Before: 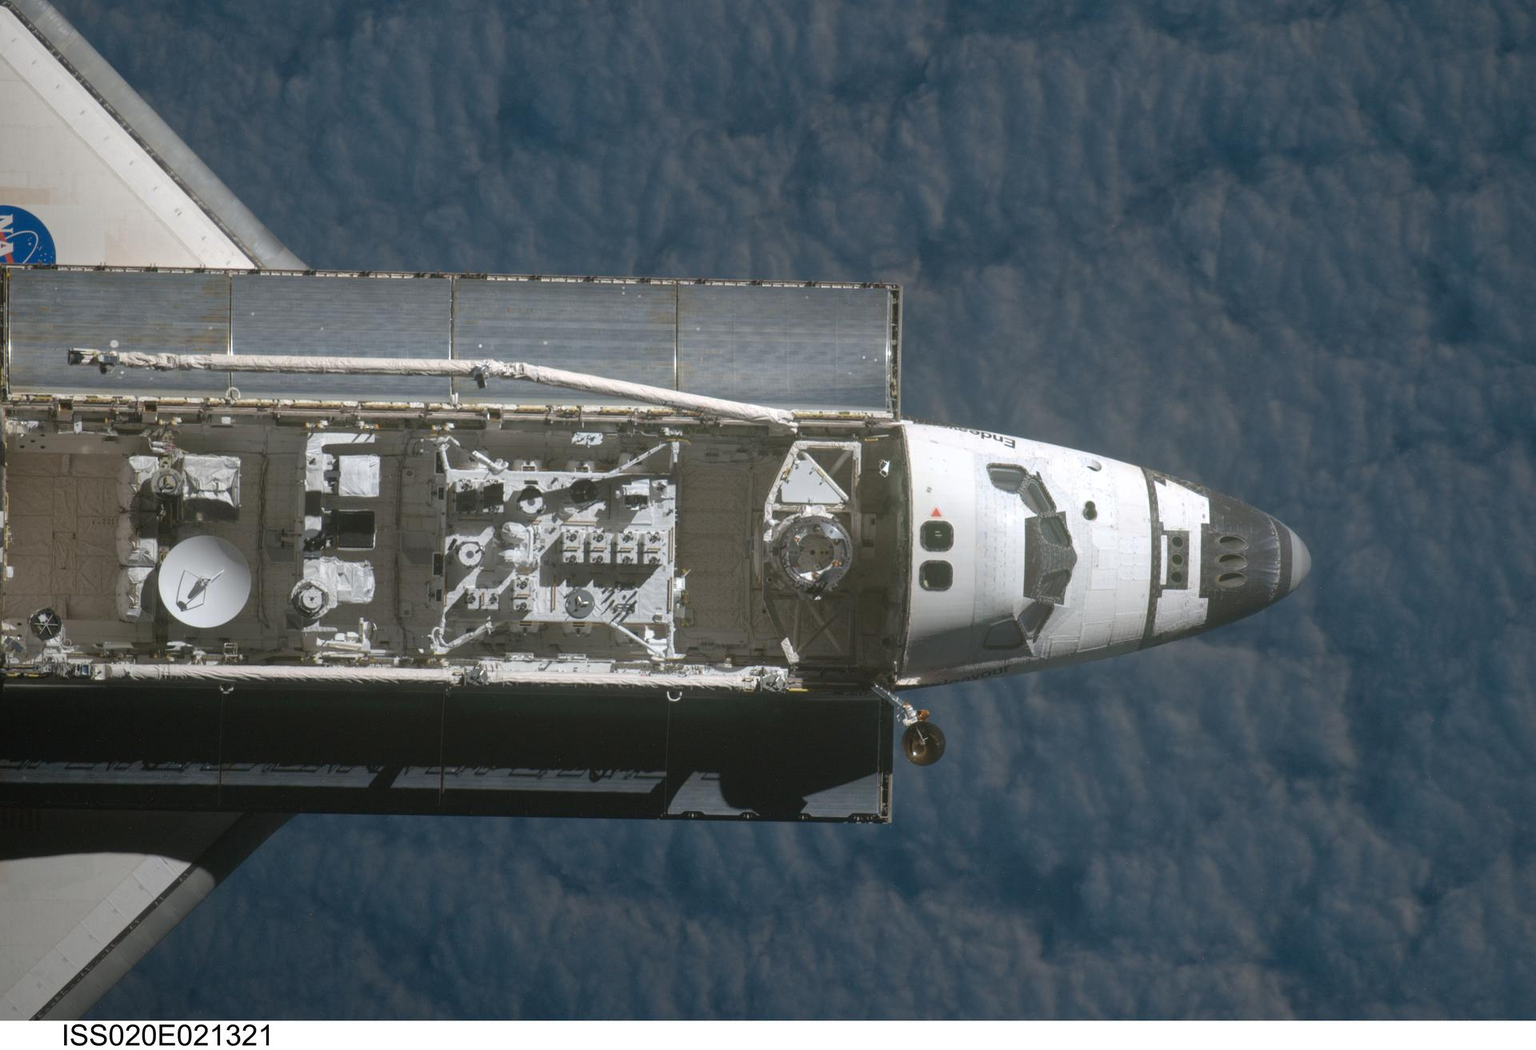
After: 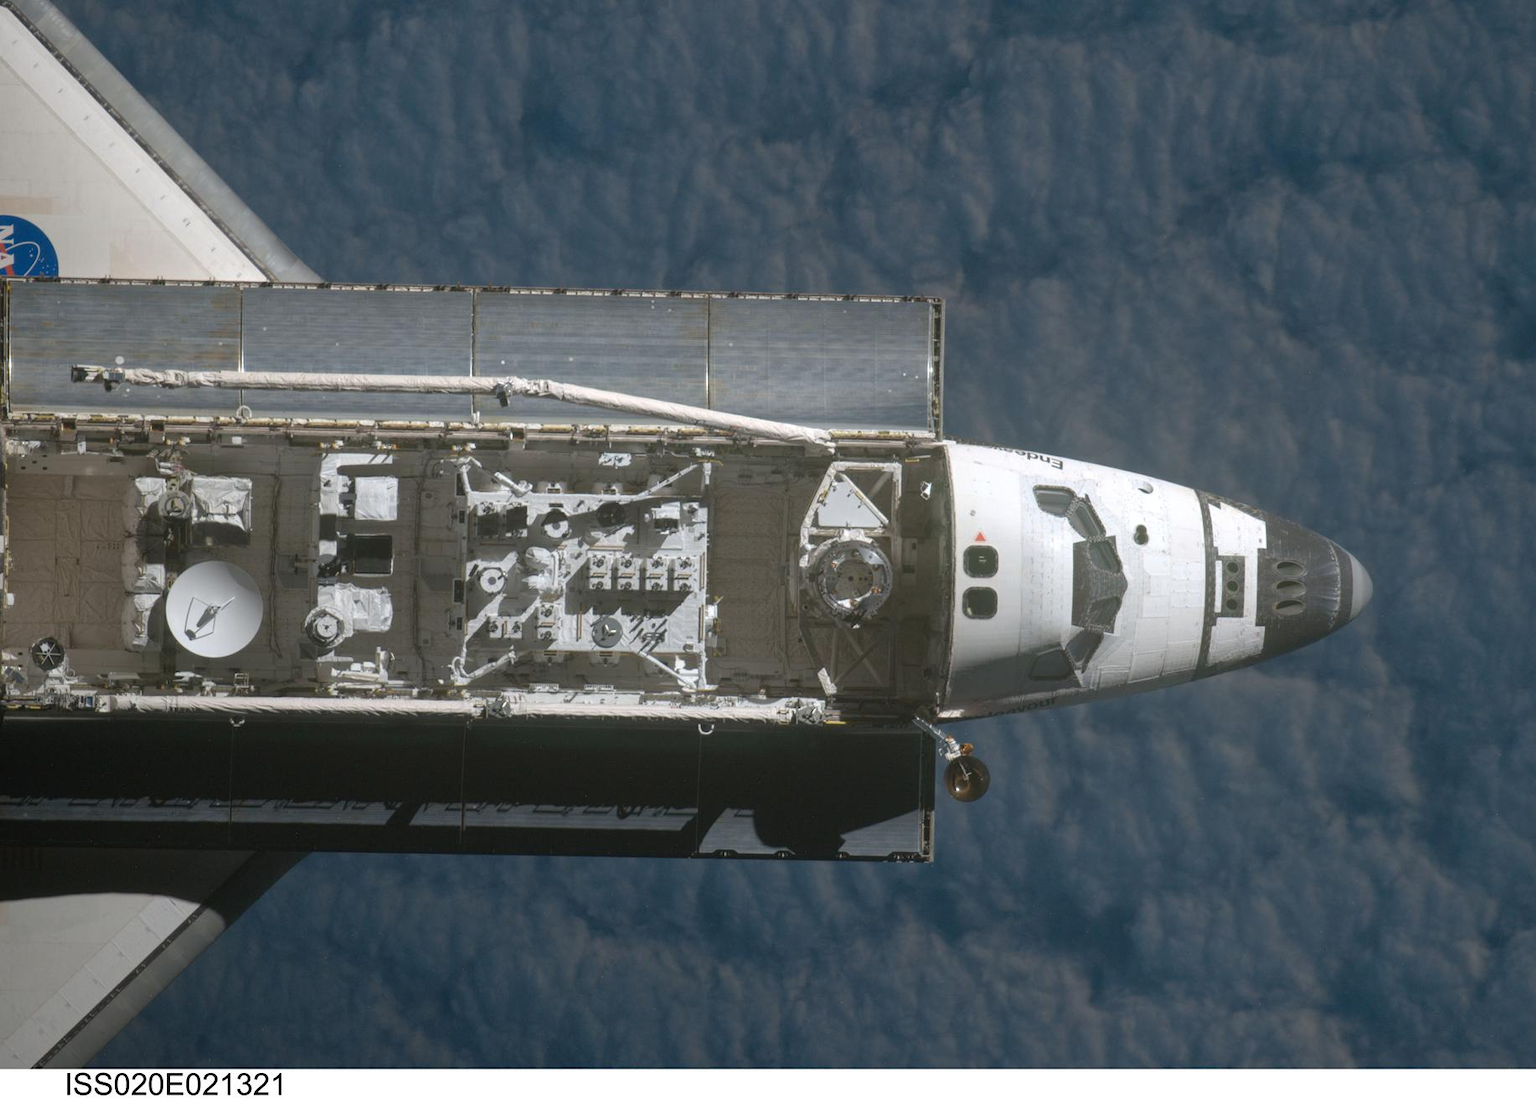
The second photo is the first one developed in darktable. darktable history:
crop: right 4.458%, bottom 0.027%
